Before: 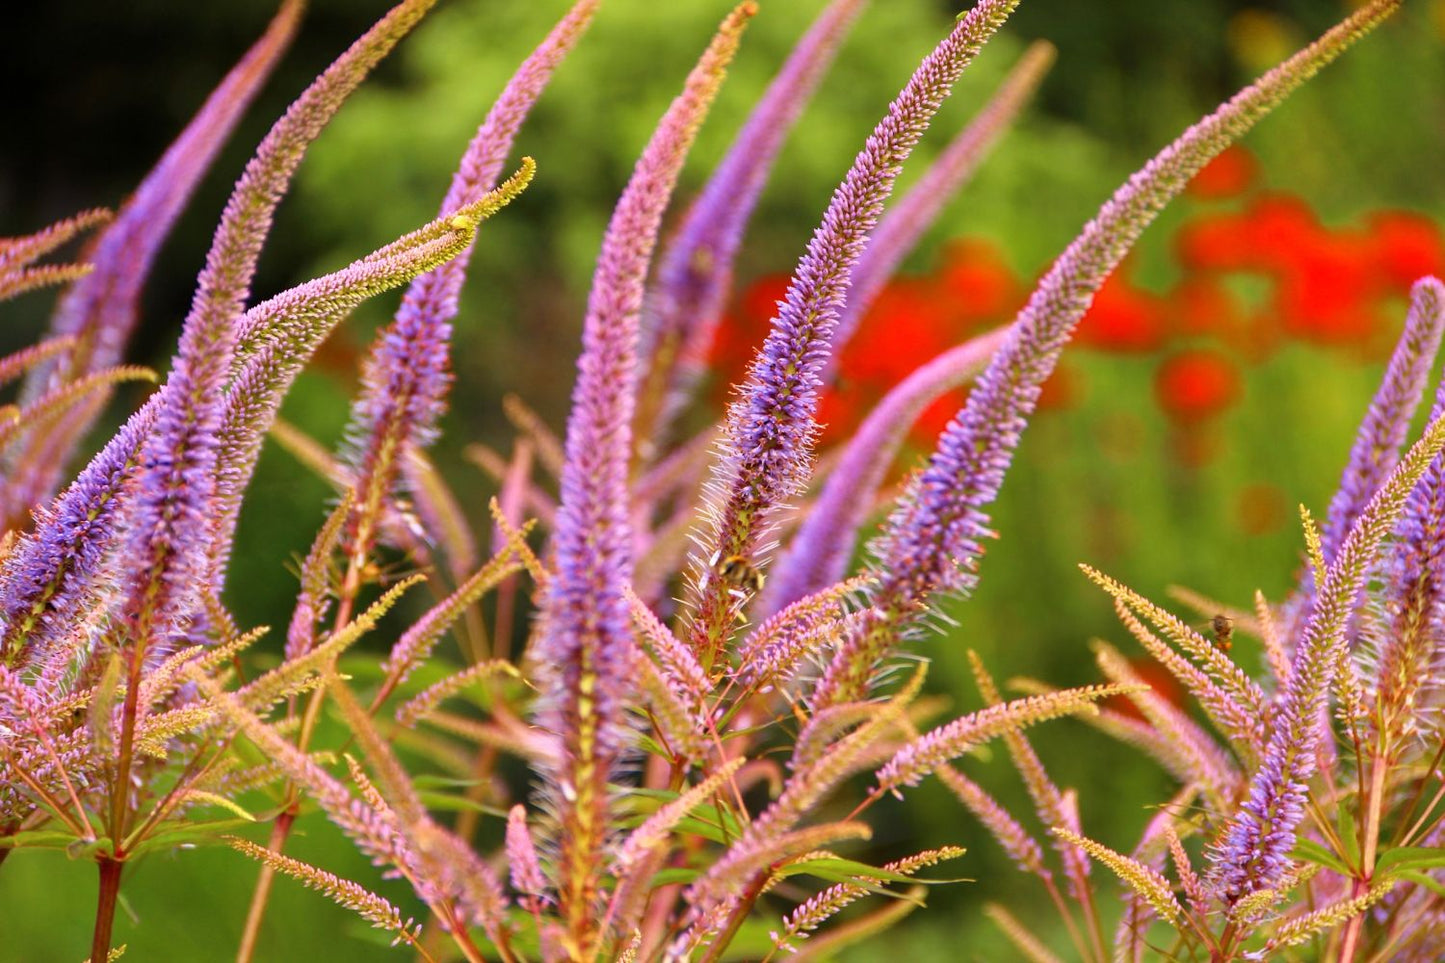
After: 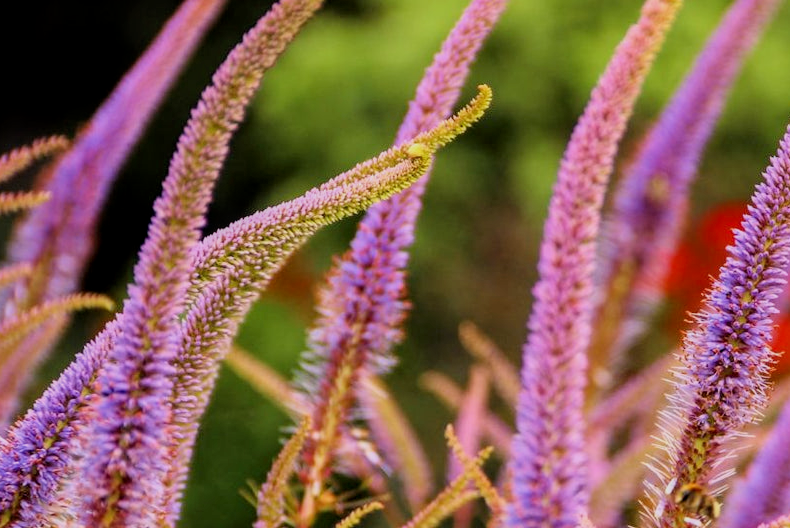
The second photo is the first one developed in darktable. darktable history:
white balance: emerald 1
crop and rotate: left 3.047%, top 7.509%, right 42.236%, bottom 37.598%
local contrast: on, module defaults
filmic rgb: black relative exposure -7.65 EV, white relative exposure 4.56 EV, hardness 3.61, color science v6 (2022)
